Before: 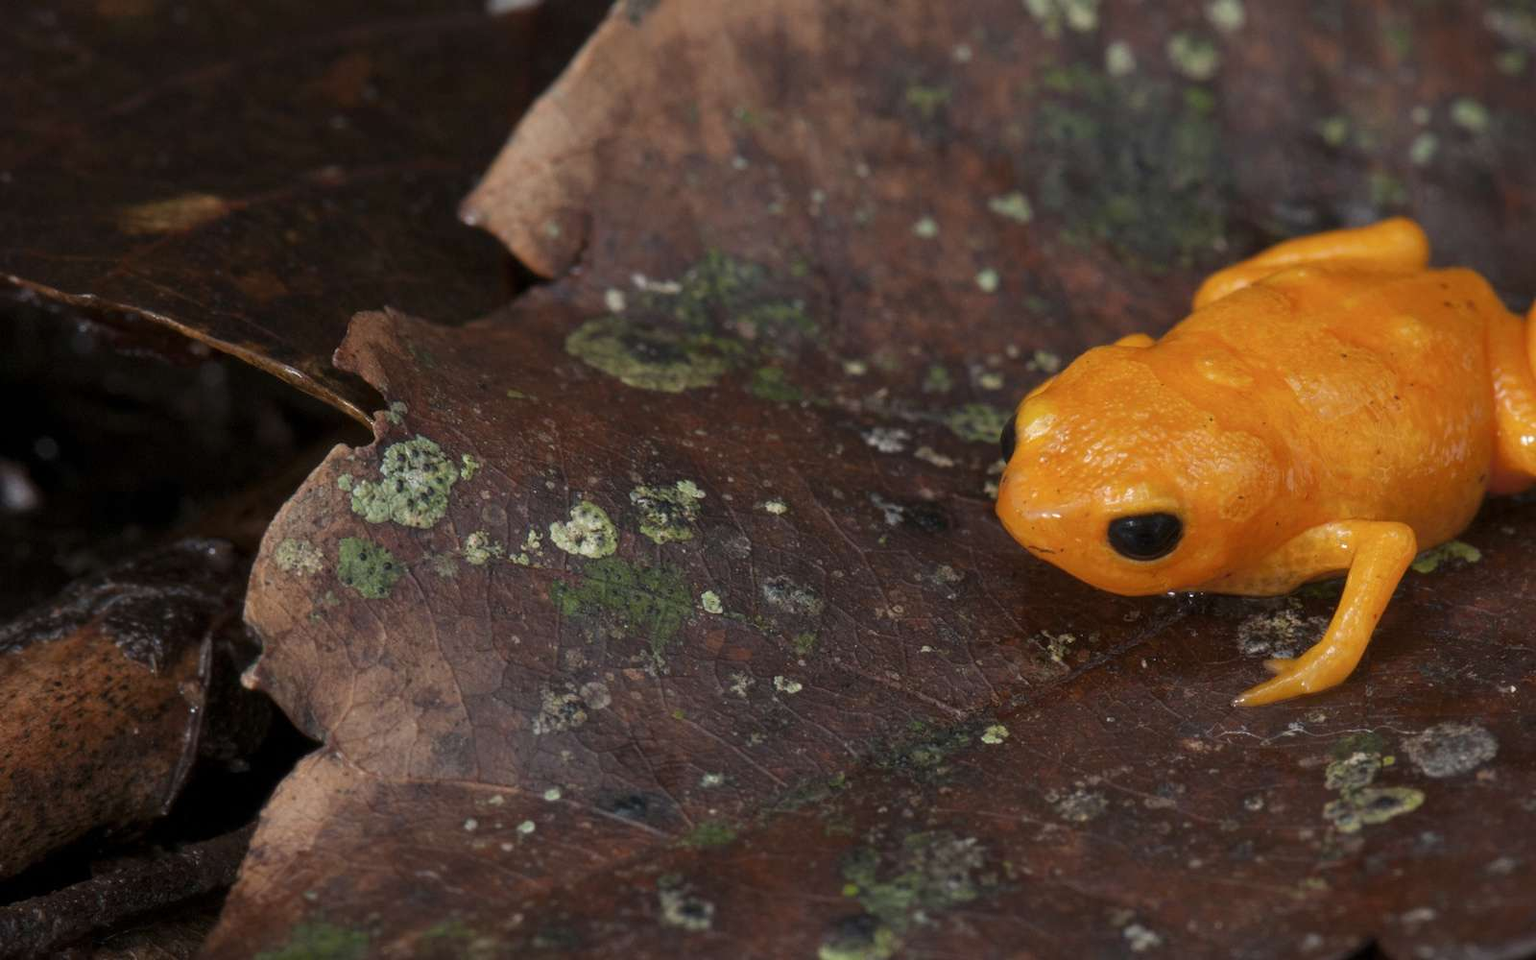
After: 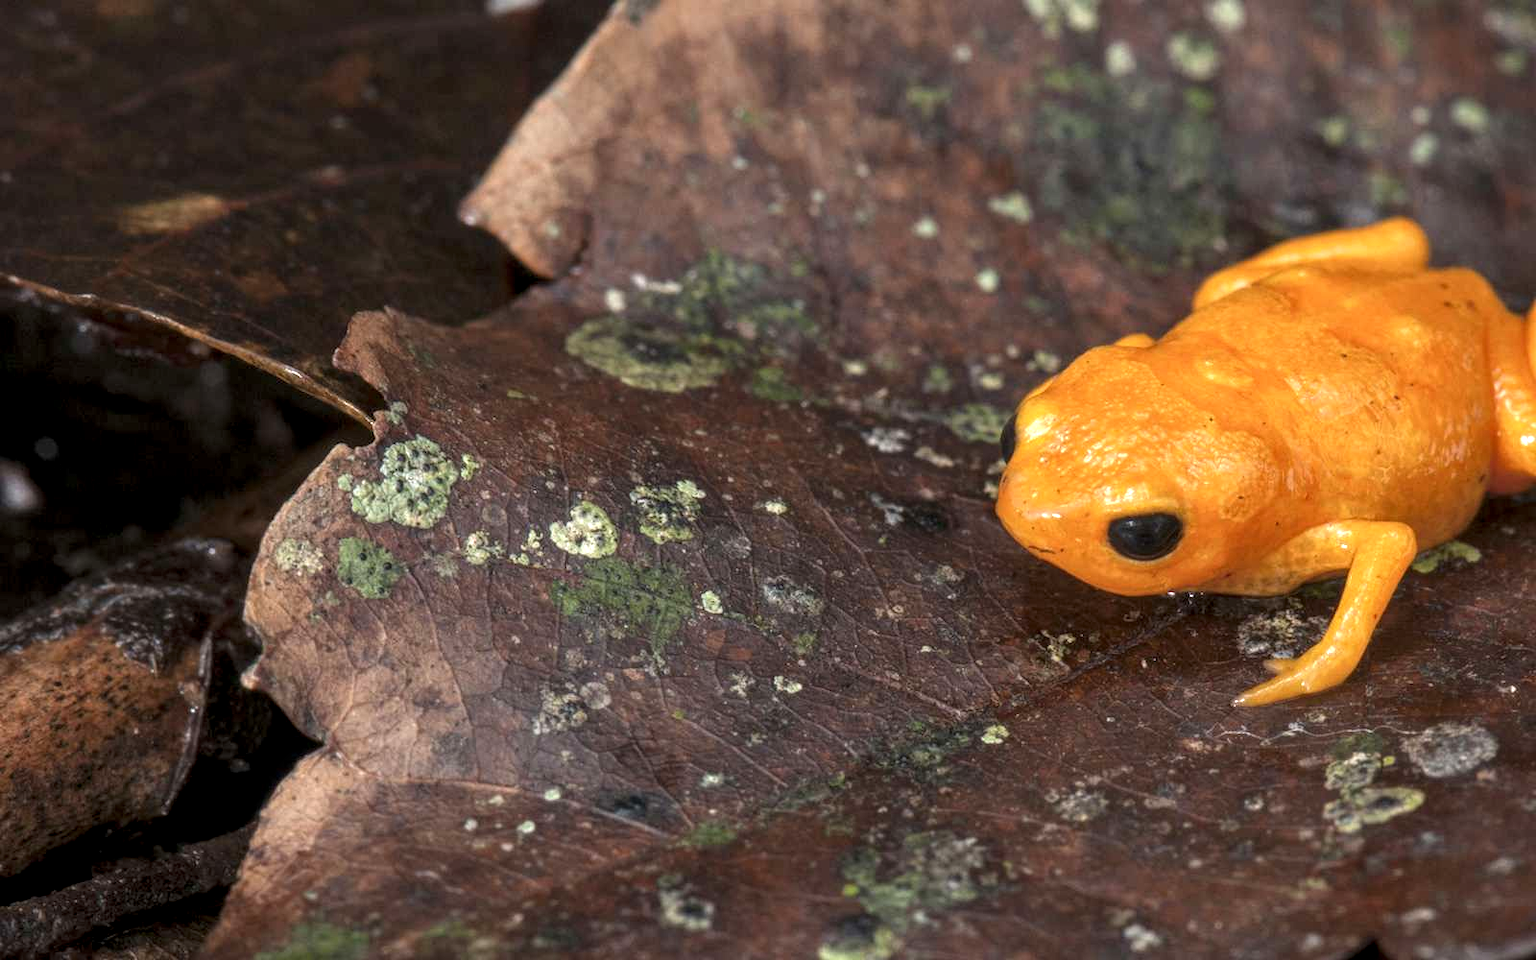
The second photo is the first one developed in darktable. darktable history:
exposure: black level correction 0, exposure 0.69 EV, compensate highlight preservation false
local contrast: highlights 63%, detail 143%, midtone range 0.429
